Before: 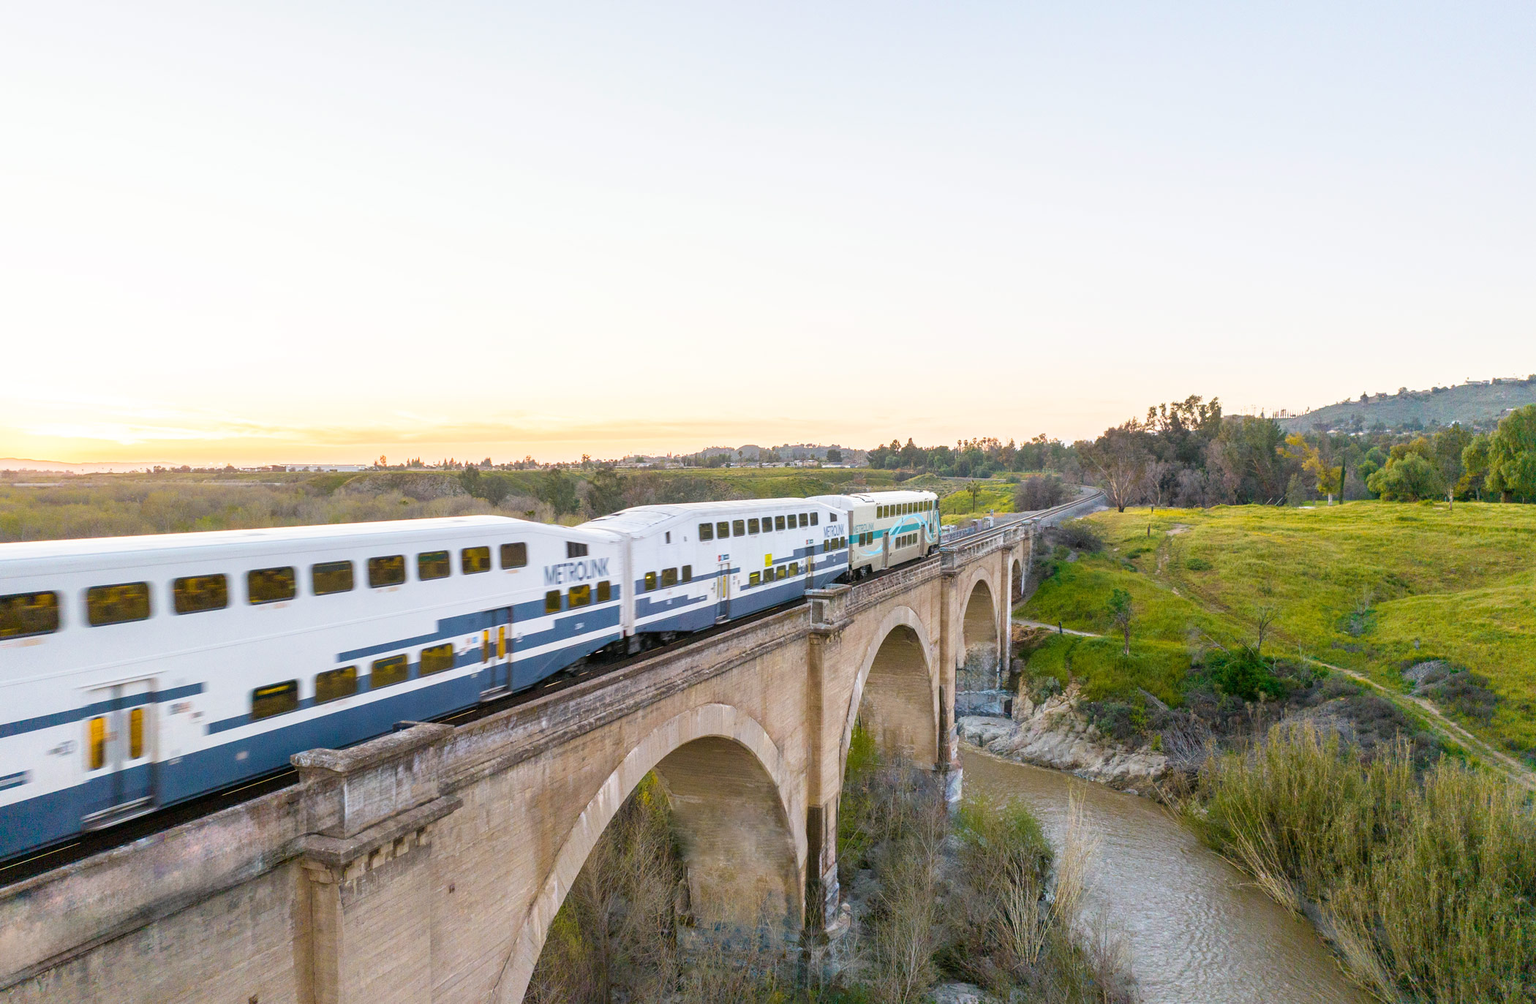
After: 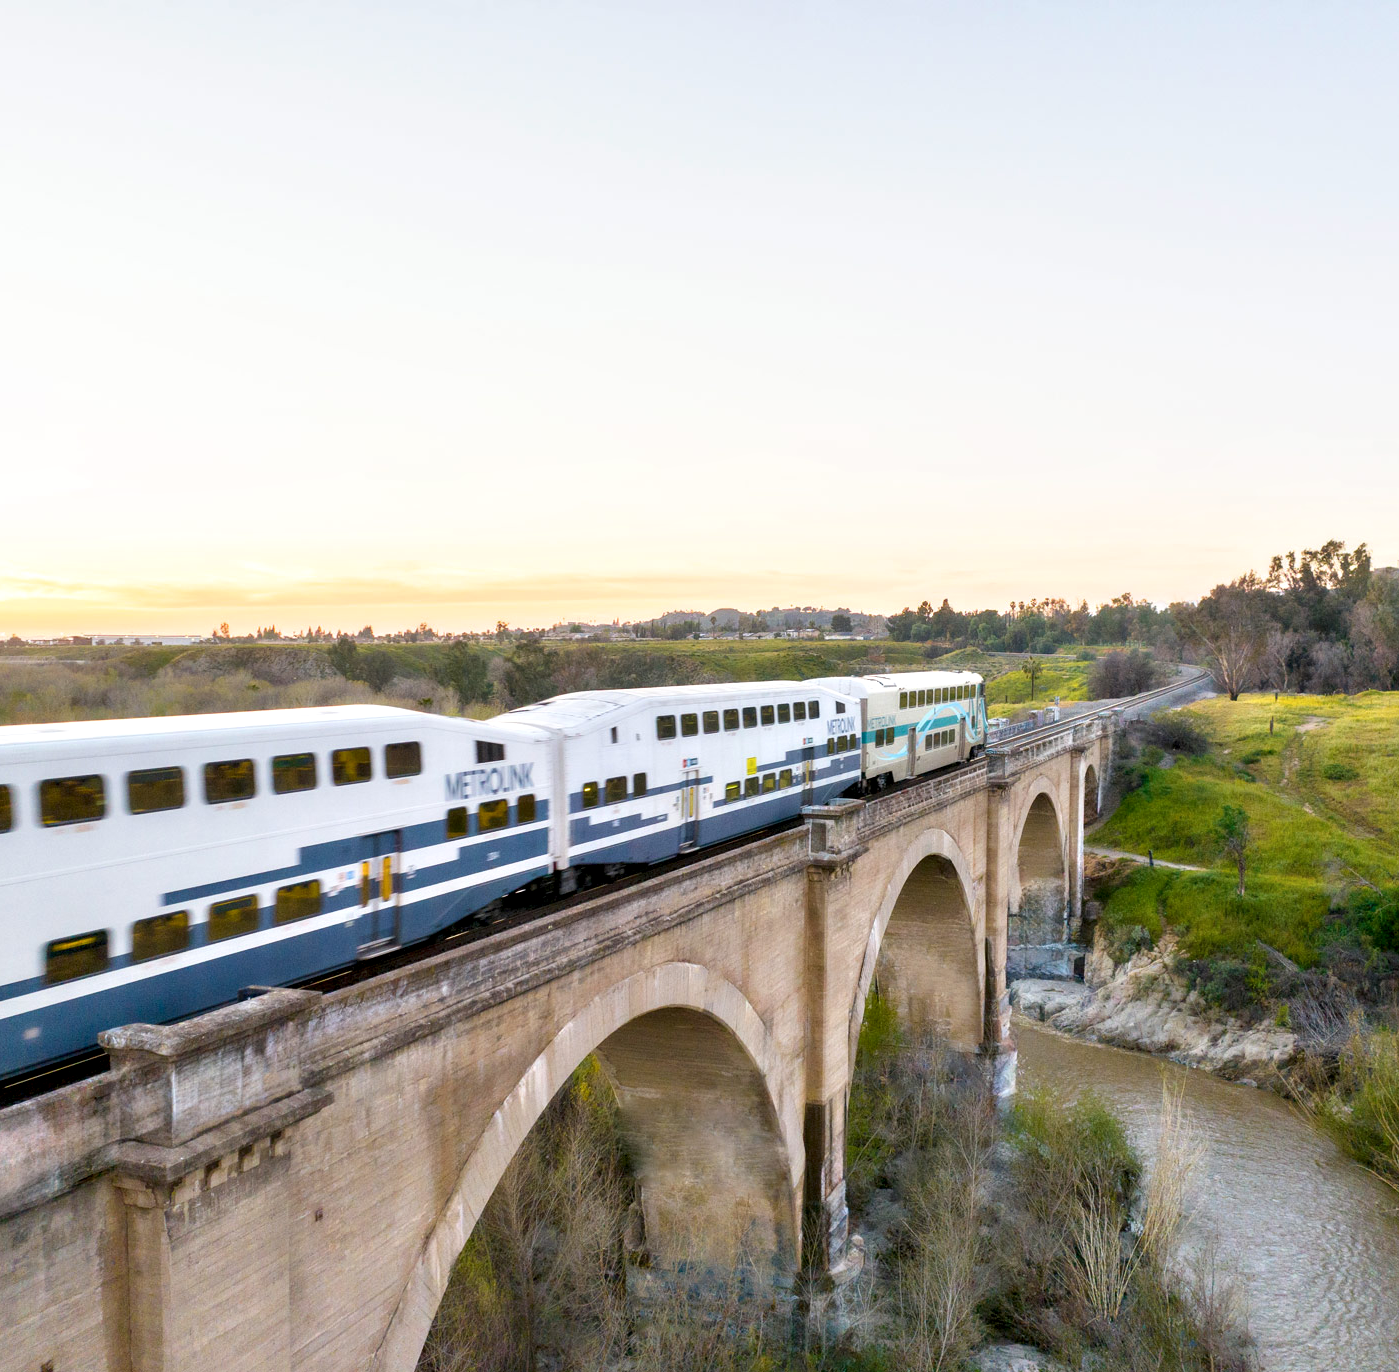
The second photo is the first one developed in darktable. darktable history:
contrast equalizer: y [[0.514, 0.573, 0.581, 0.508, 0.5, 0.5], [0.5 ×6], [0.5 ×6], [0 ×6], [0 ×6]]
crop and rotate: left 14.292%, right 19.041%
